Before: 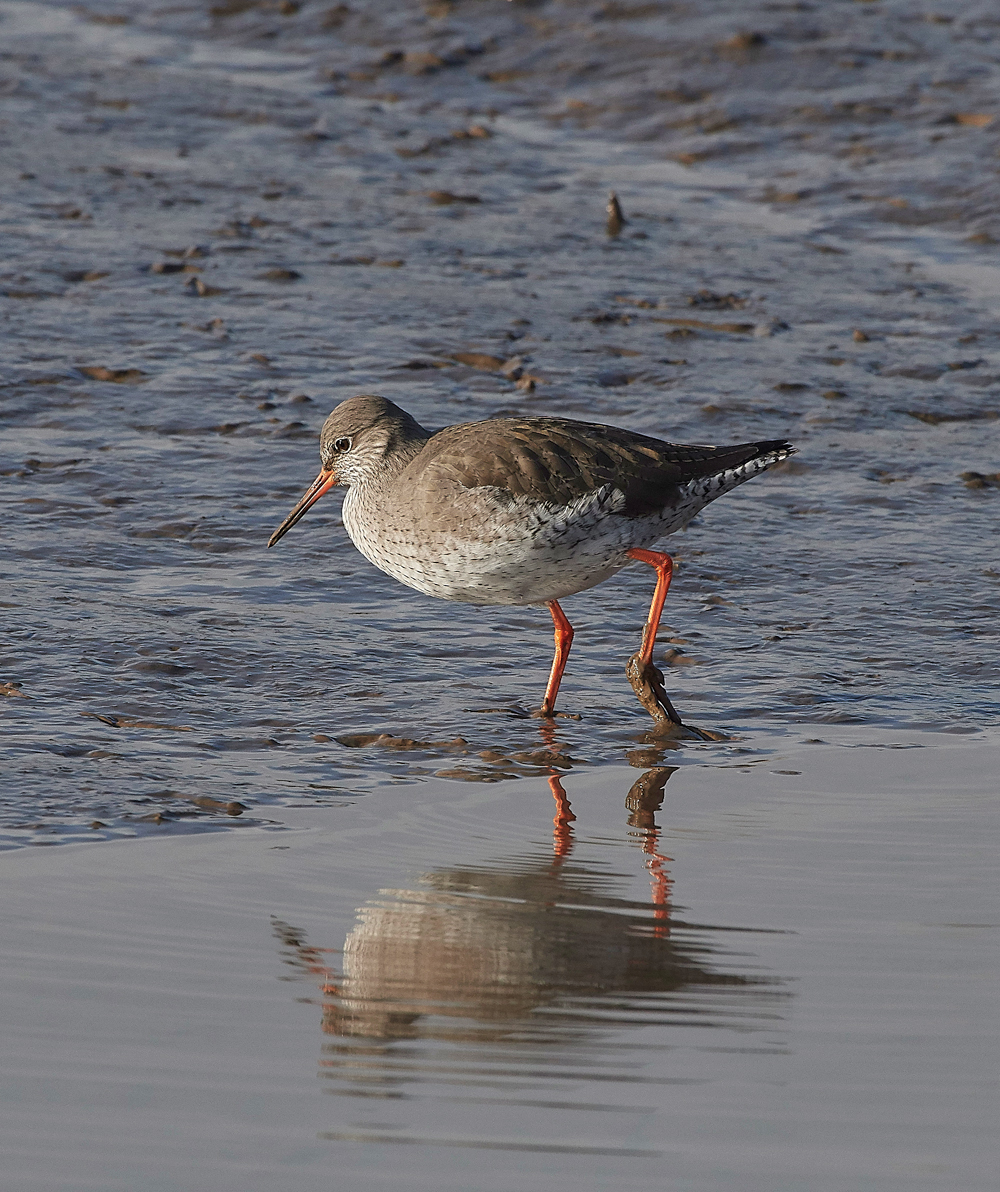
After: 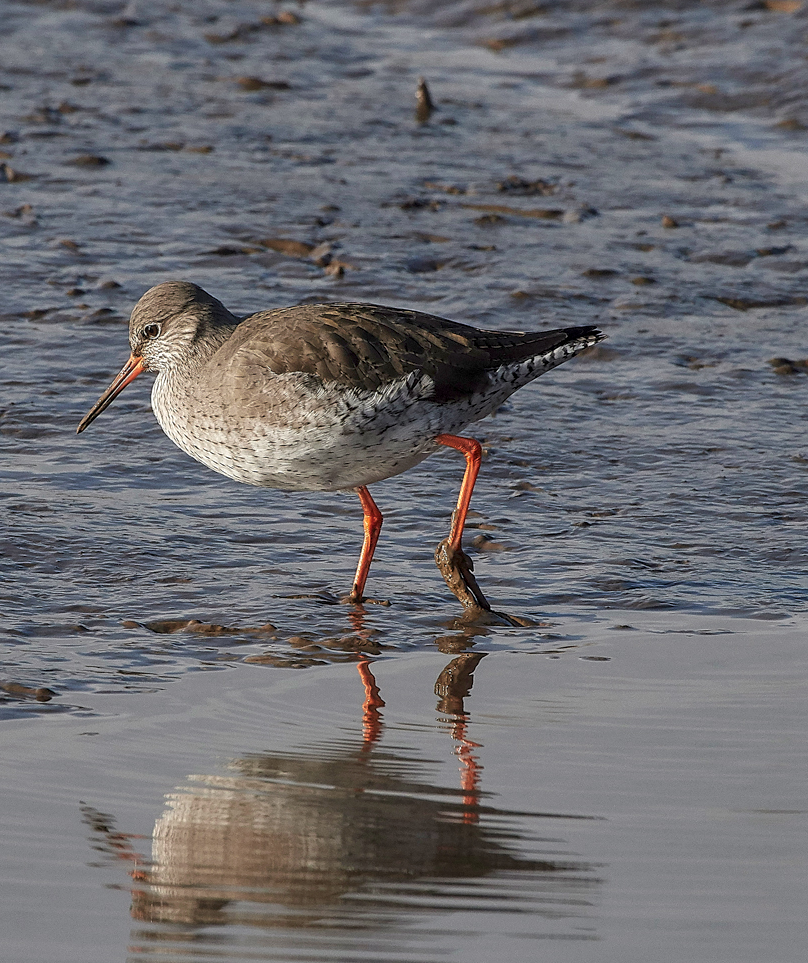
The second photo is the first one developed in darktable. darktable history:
crop: left 19.159%, top 9.58%, bottom 9.58%
local contrast: on, module defaults
